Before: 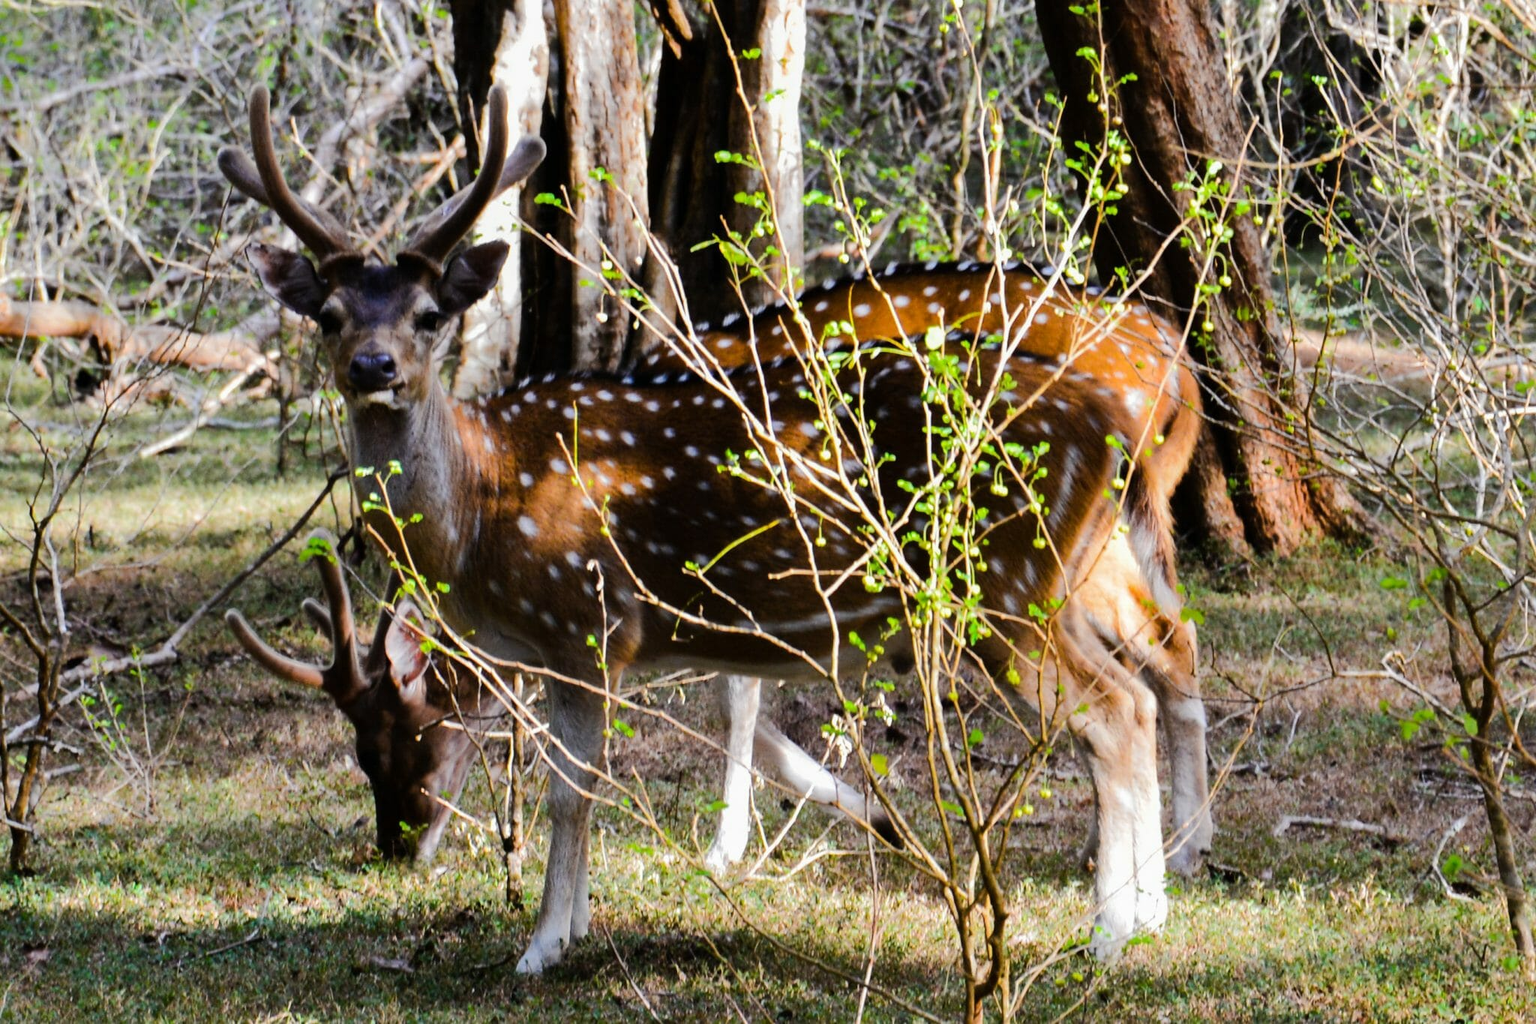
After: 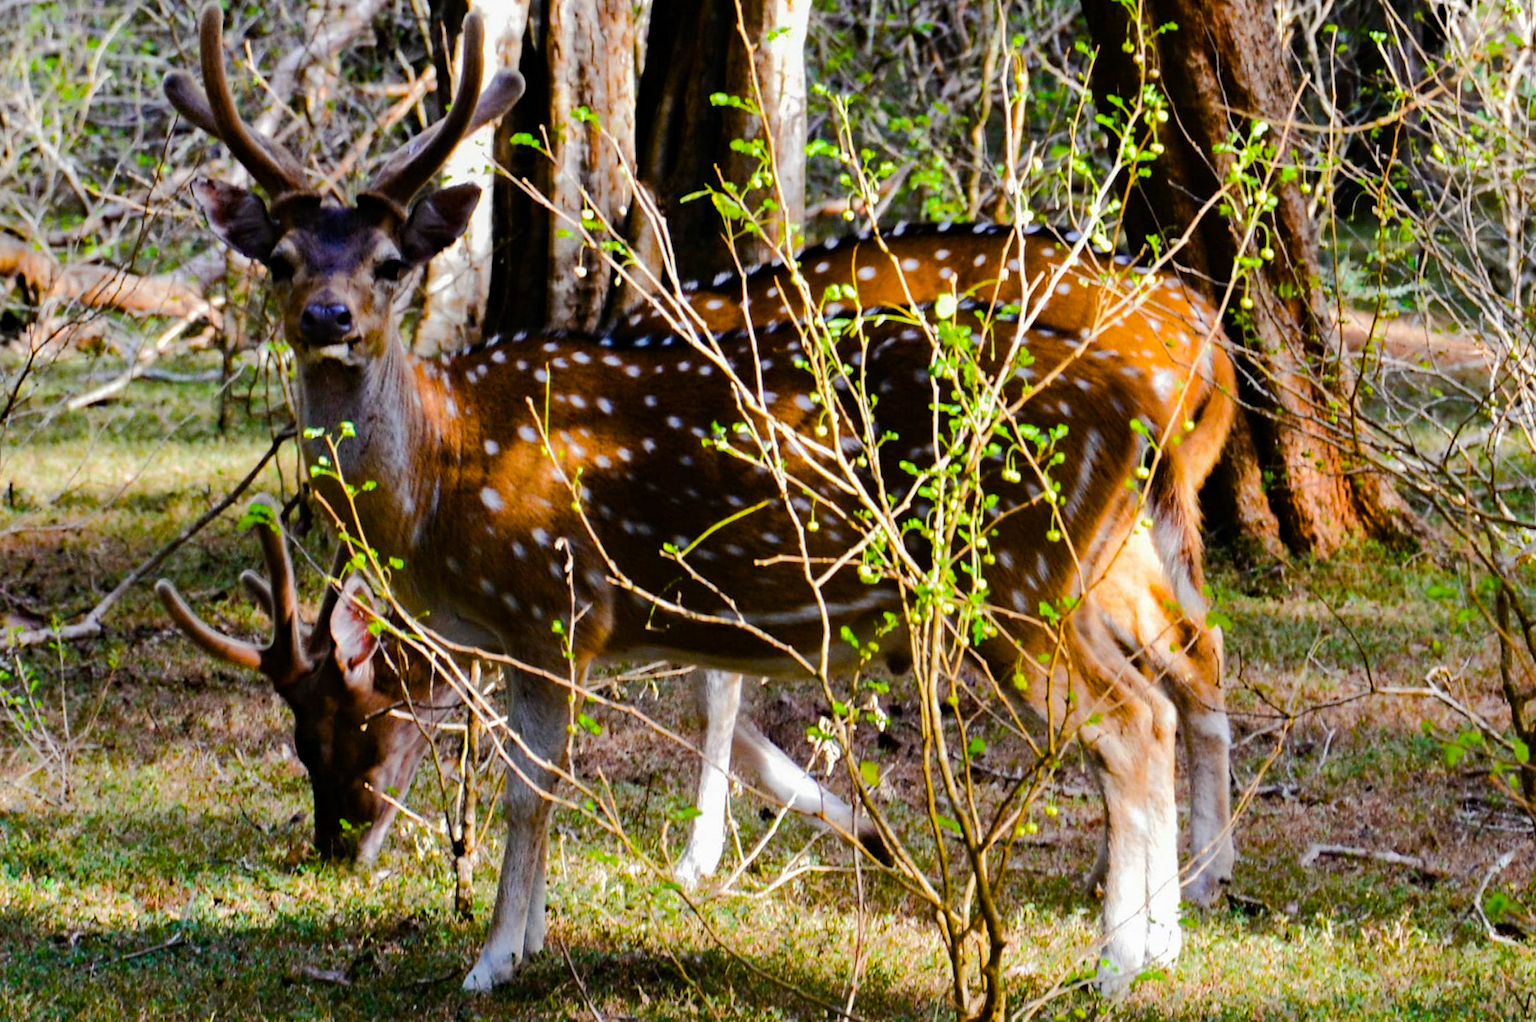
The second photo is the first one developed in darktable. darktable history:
color balance rgb: linear chroma grading › global chroma 15.18%, perceptual saturation grading › global saturation 20.553%, perceptual saturation grading › highlights -19.672%, perceptual saturation grading › shadows 29.988%
crop and rotate: angle -1.85°, left 3.142%, top 4.307%, right 1.62%, bottom 0.57%
haze removal: compatibility mode true, adaptive false
